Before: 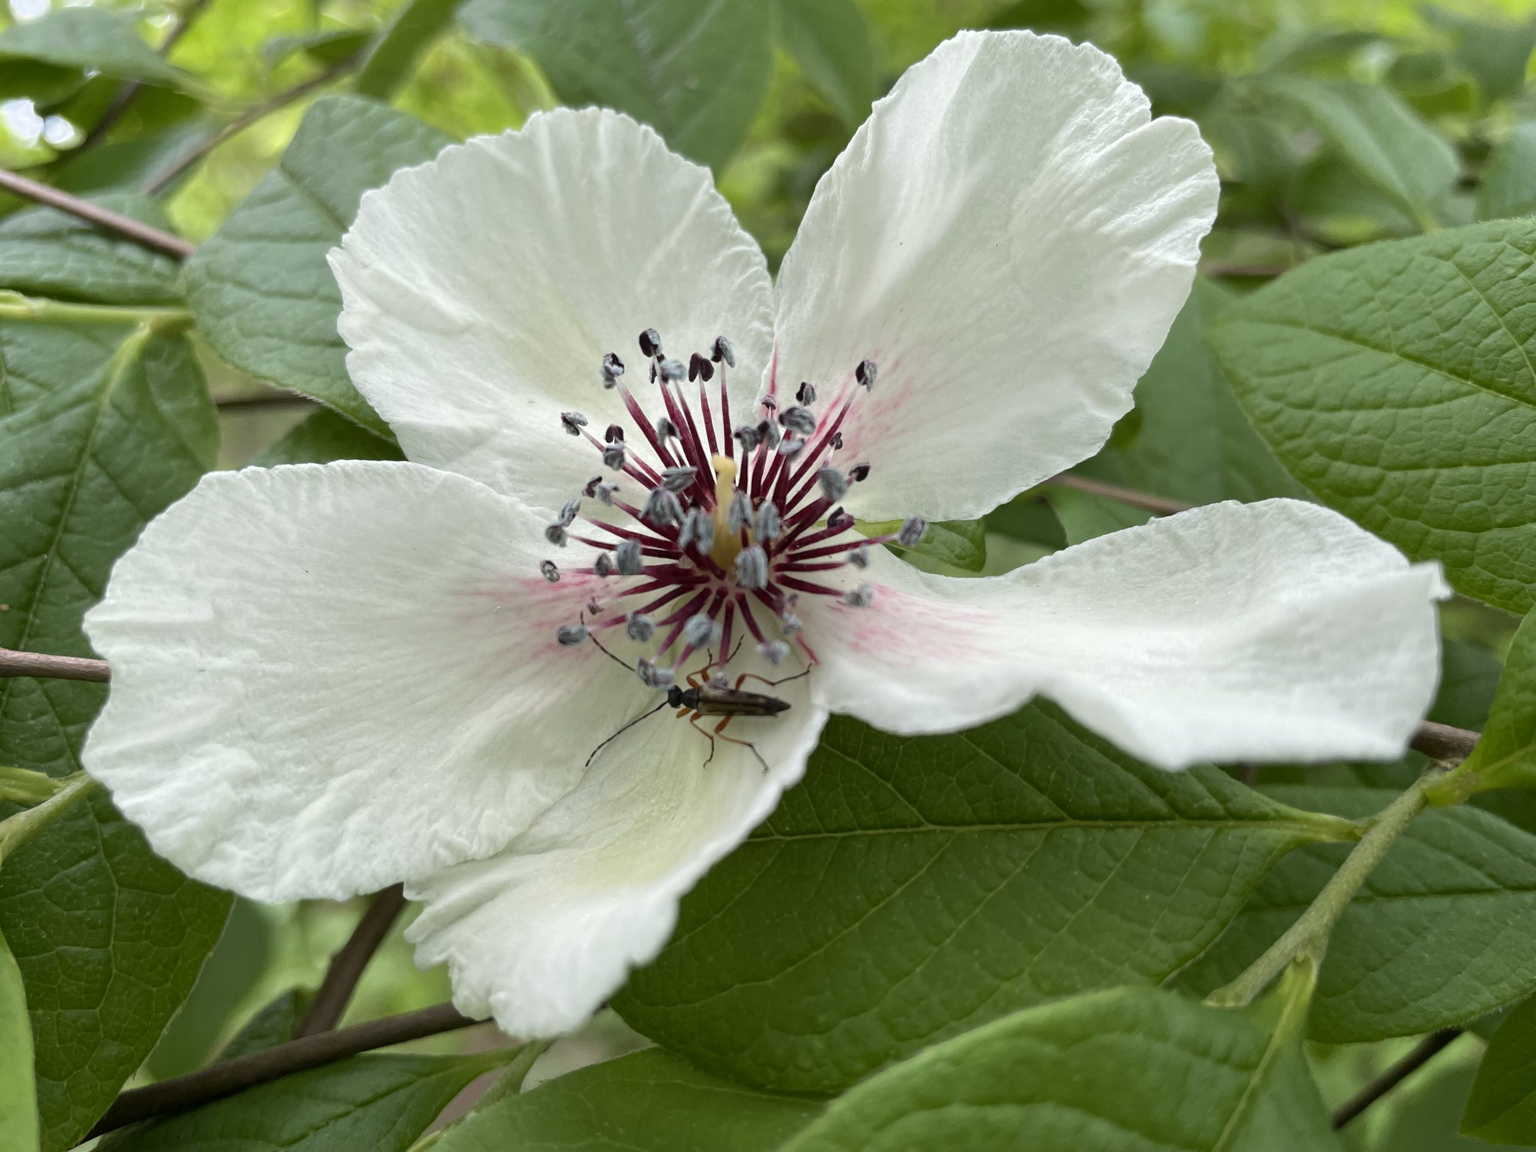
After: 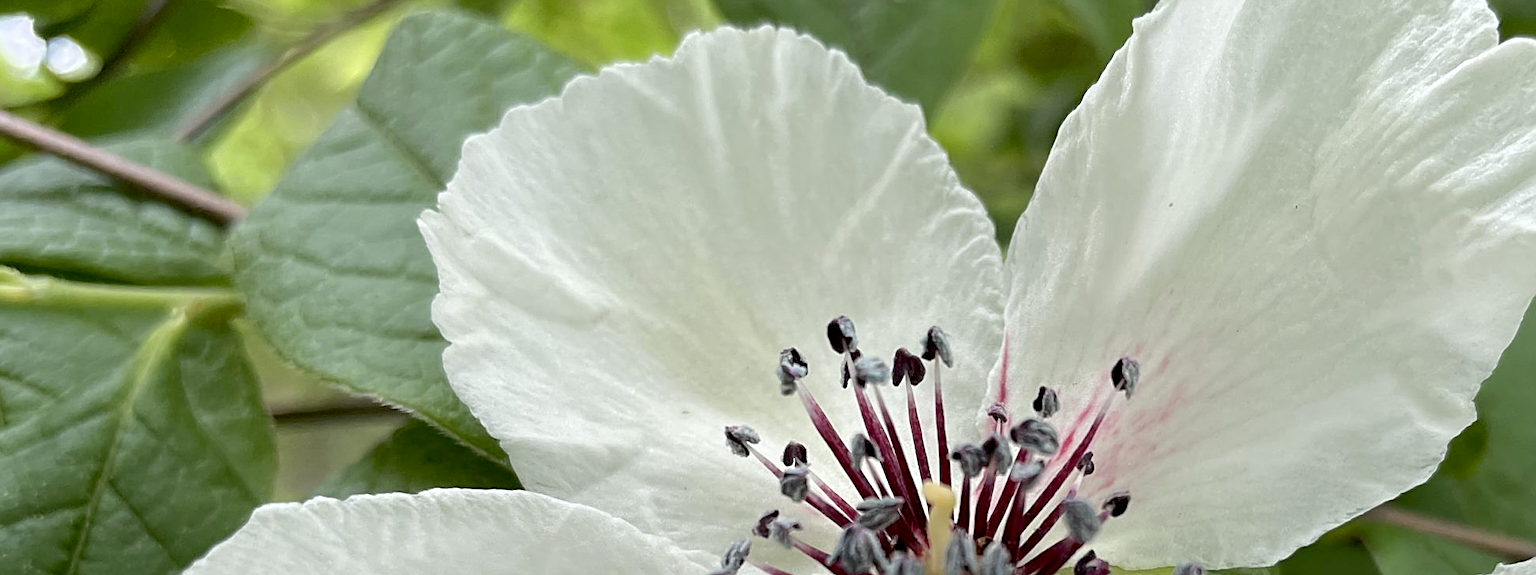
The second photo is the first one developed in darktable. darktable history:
crop: left 0.579%, top 7.627%, right 23.167%, bottom 54.275%
sharpen: on, module defaults
exposure: black level correction 0.01, exposure 0.014 EV, compensate highlight preservation false
